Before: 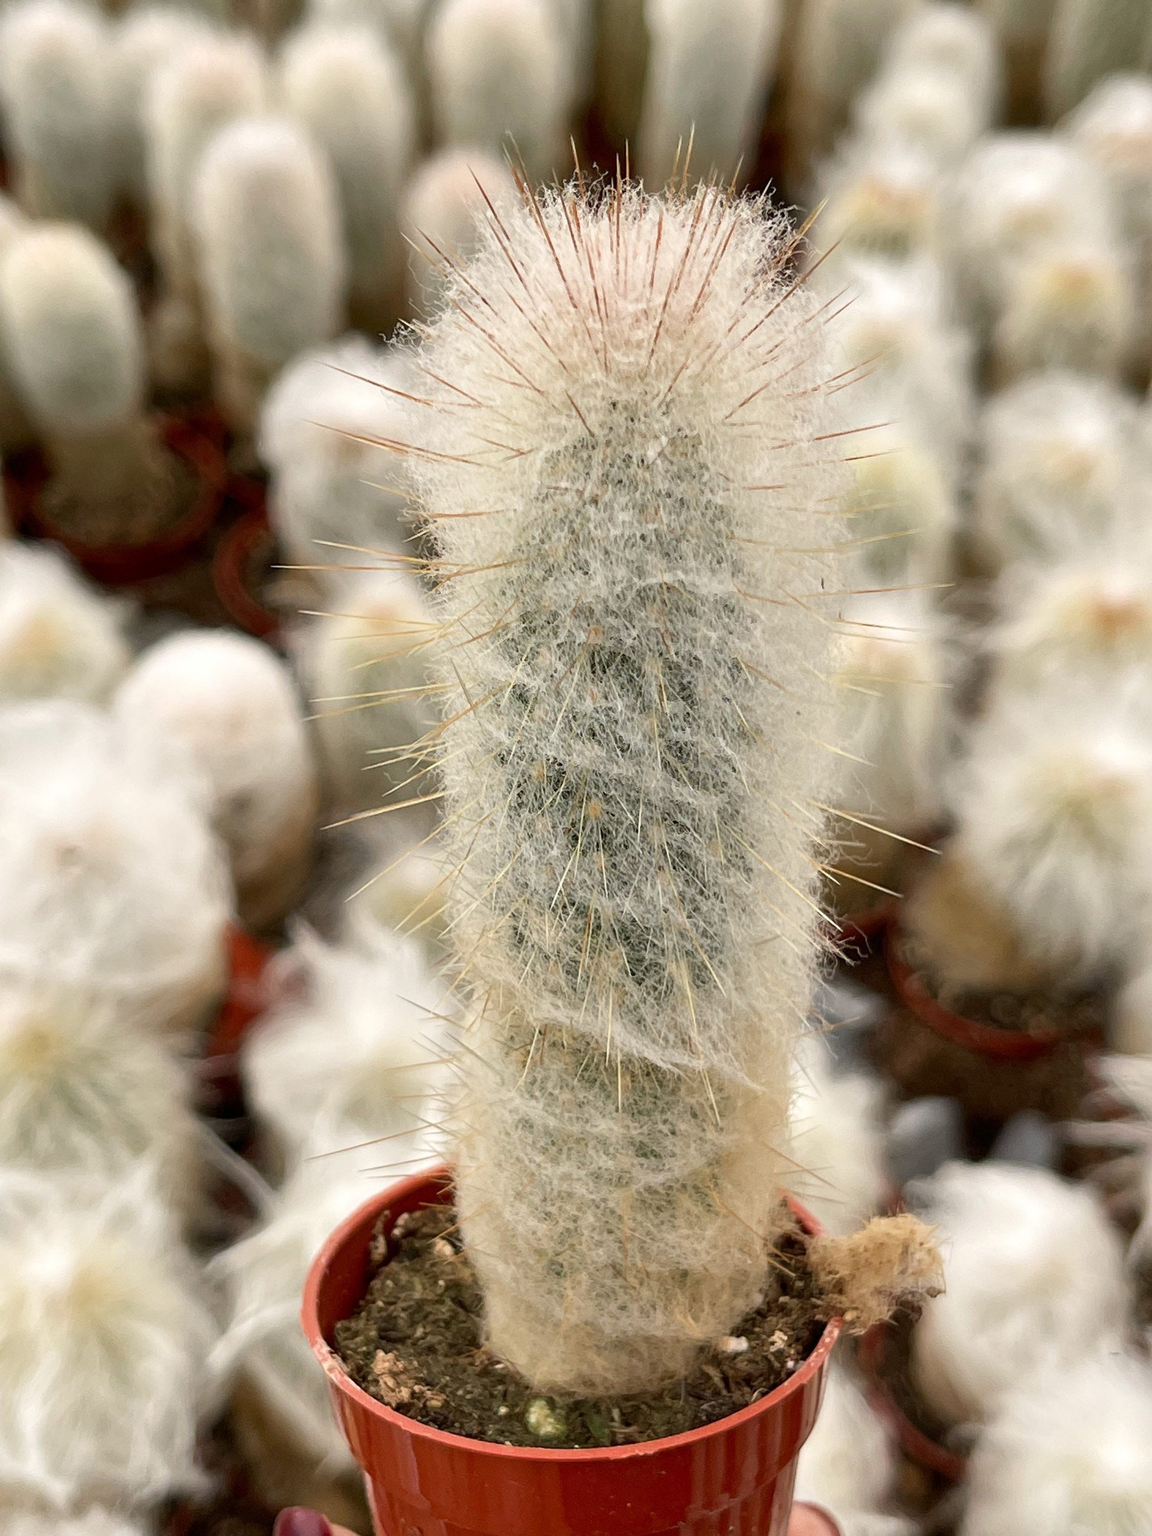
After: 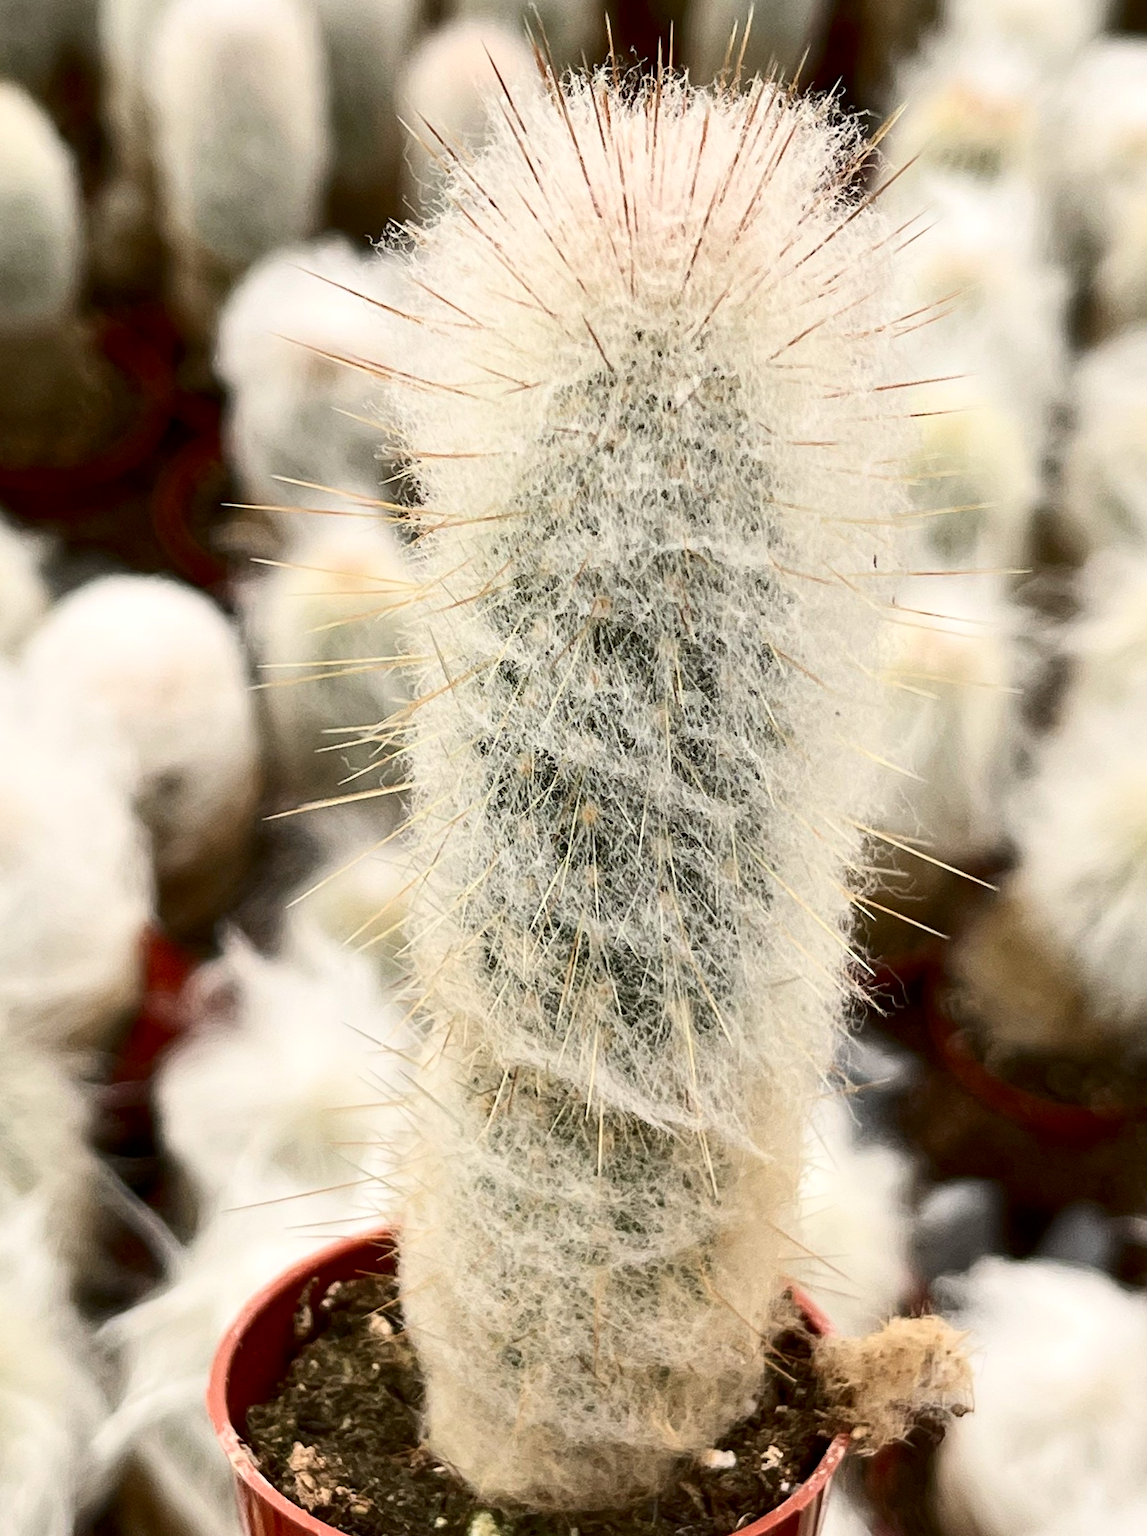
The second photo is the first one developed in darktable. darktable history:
crop and rotate: angle -3.21°, left 5.413%, top 5.18%, right 4.695%, bottom 4.611%
contrast brightness saturation: contrast 0.298
